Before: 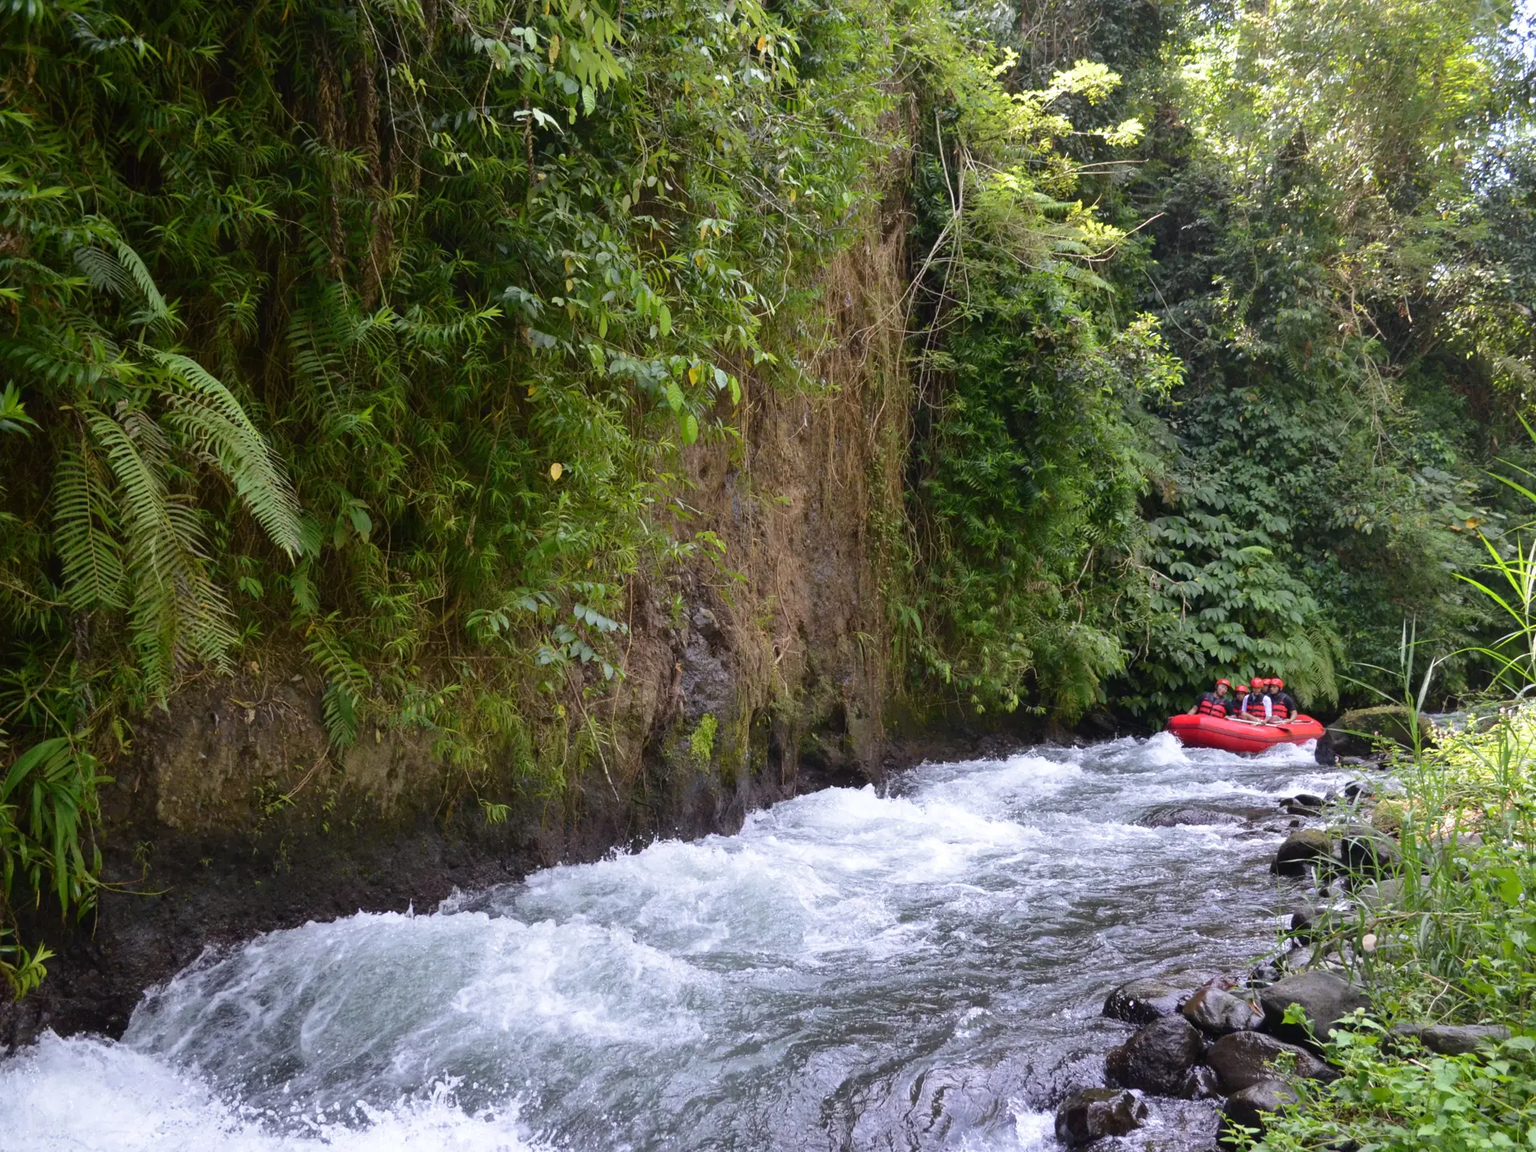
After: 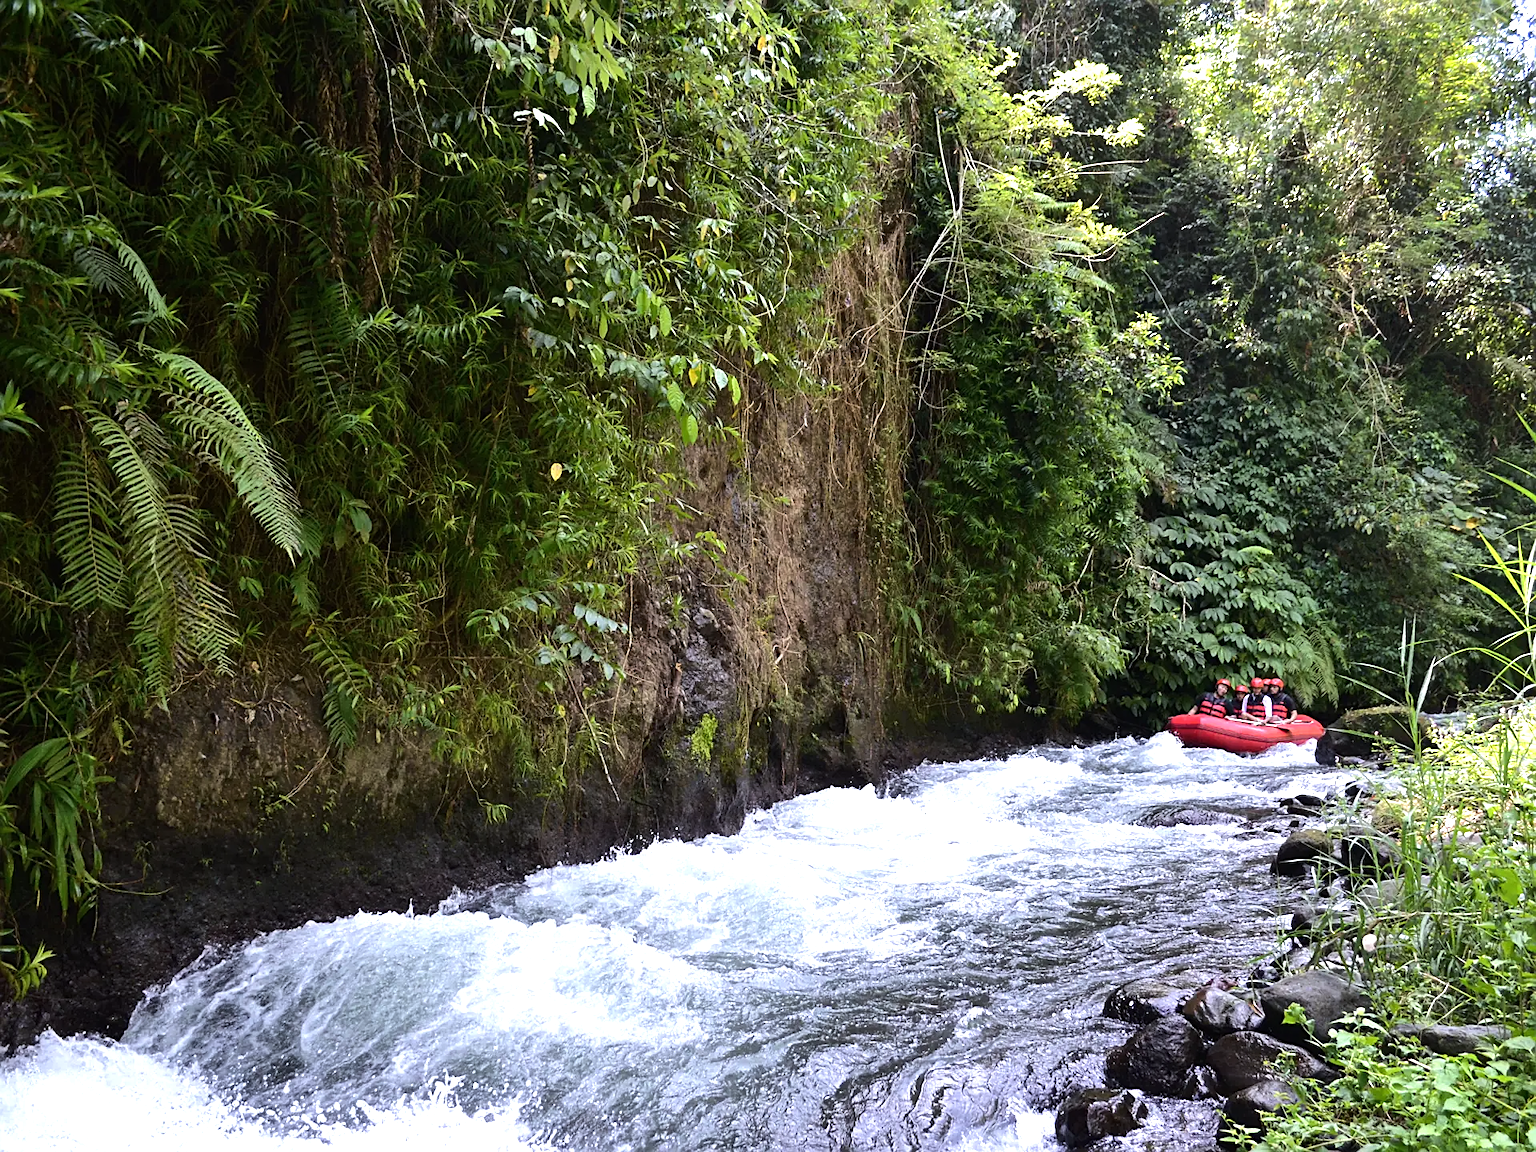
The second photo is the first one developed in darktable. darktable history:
sharpen: on, module defaults
shadows and highlights: shadows 12, white point adjustment 1.2, highlights -0.36, soften with gaussian
tone equalizer: -8 EV -0.75 EV, -7 EV -0.7 EV, -6 EV -0.6 EV, -5 EV -0.4 EV, -3 EV 0.4 EV, -2 EV 0.6 EV, -1 EV 0.7 EV, +0 EV 0.75 EV, edges refinement/feathering 500, mask exposure compensation -1.57 EV, preserve details no
white balance: red 0.98, blue 1.034
